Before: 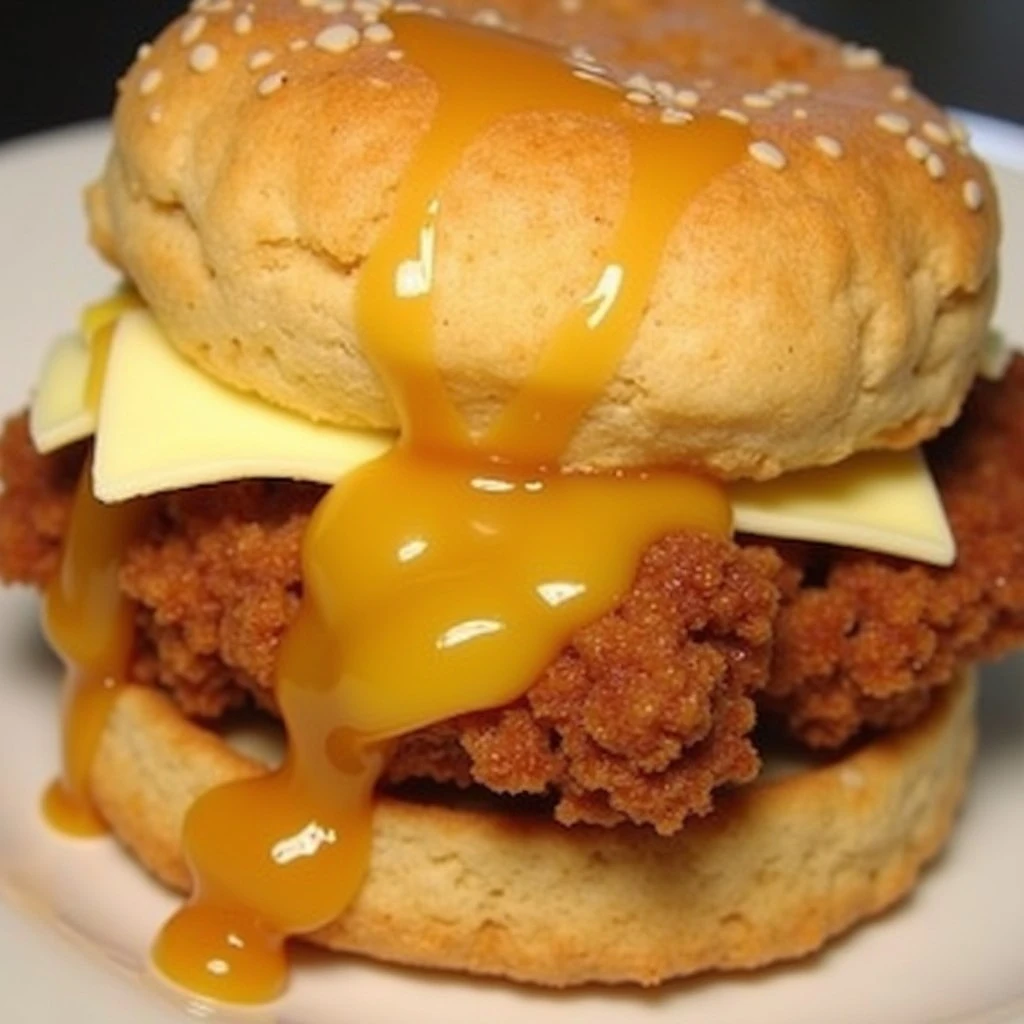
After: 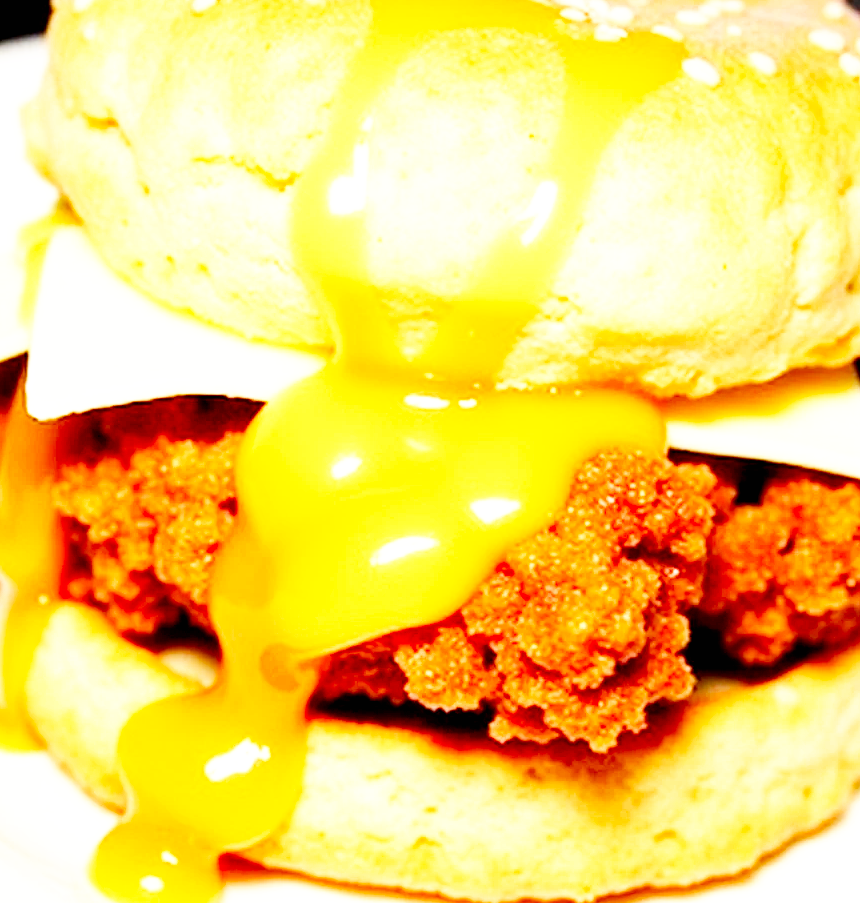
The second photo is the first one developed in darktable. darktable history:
base curve: curves: ch0 [(0, 0) (0.007, 0.004) (0.027, 0.03) (0.046, 0.07) (0.207, 0.54) (0.442, 0.872) (0.673, 0.972) (1, 1)], preserve colors none
exposure: black level correction 0.011, exposure 1.088 EV, compensate exposure bias true, compensate highlight preservation false
crop: left 6.446%, top 8.188%, right 9.538%, bottom 3.548%
